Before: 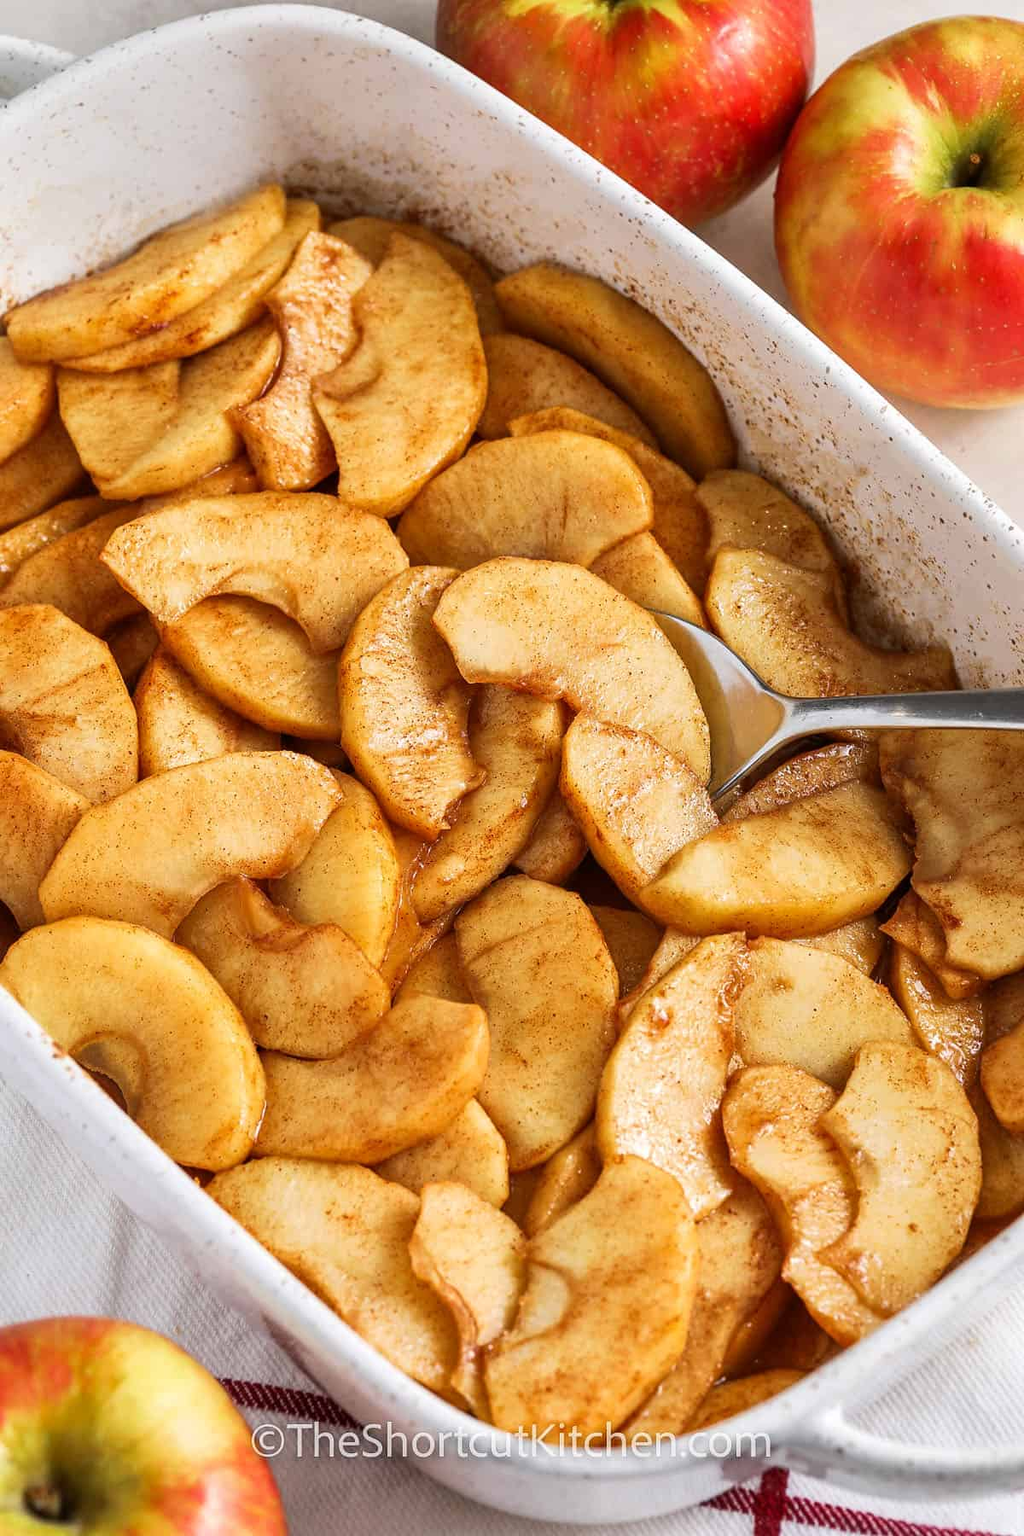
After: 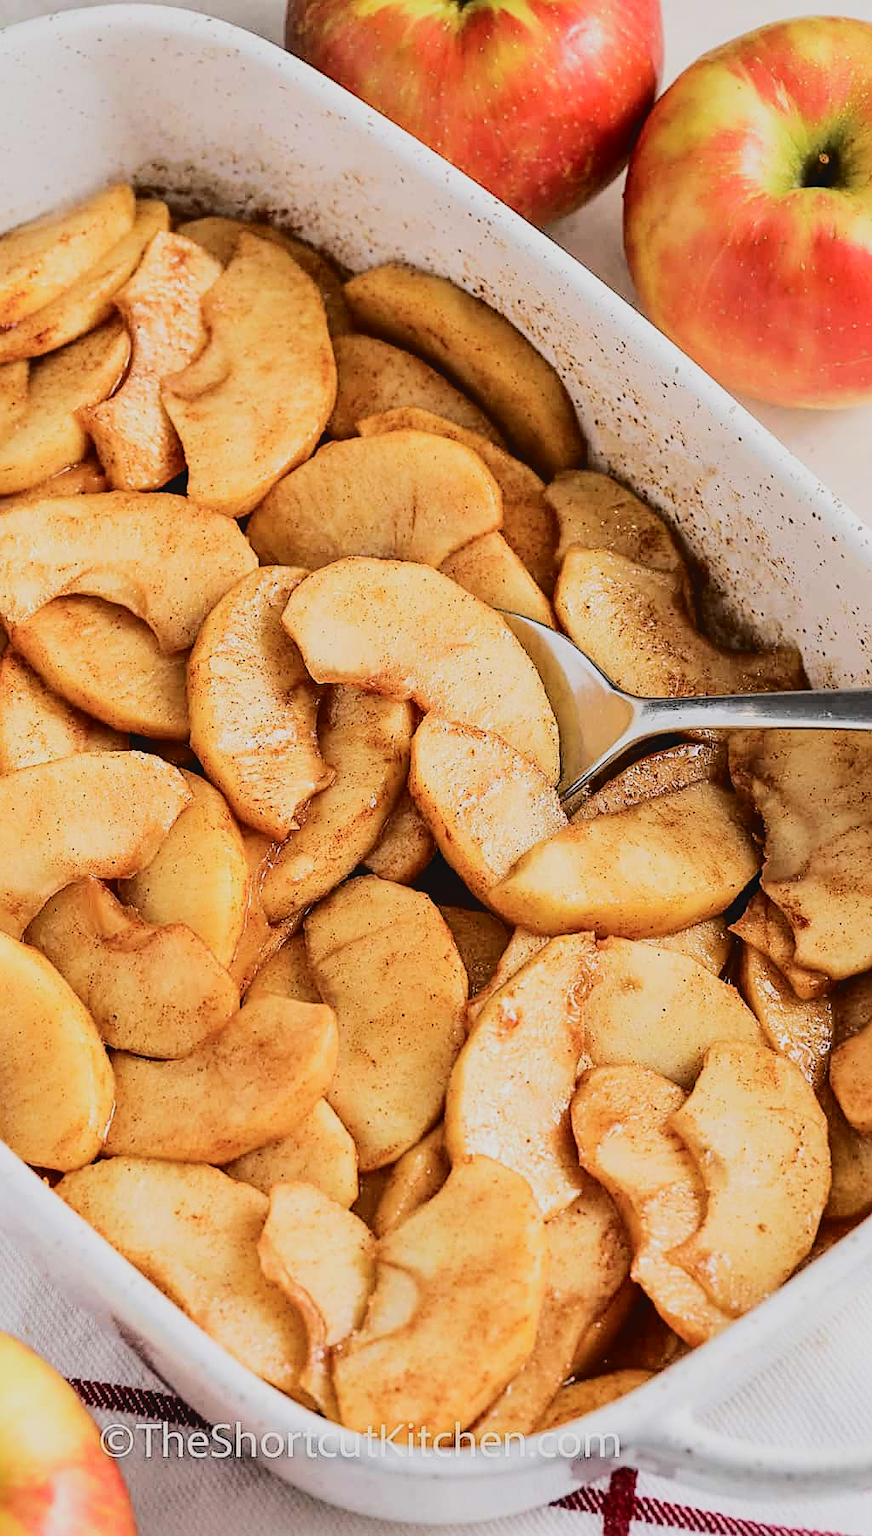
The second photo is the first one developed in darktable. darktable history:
crop and rotate: left 14.809%
filmic rgb: black relative exposure -7.65 EV, white relative exposure 4.56 EV, hardness 3.61
tone curve: curves: ch0 [(0, 0) (0.003, 0.047) (0.011, 0.05) (0.025, 0.053) (0.044, 0.057) (0.069, 0.062) (0.1, 0.084) (0.136, 0.115) (0.177, 0.159) (0.224, 0.216) (0.277, 0.289) (0.335, 0.382) (0.399, 0.474) (0.468, 0.561) (0.543, 0.636) (0.623, 0.705) (0.709, 0.778) (0.801, 0.847) (0.898, 0.916) (1, 1)], color space Lab, independent channels, preserve colors none
sharpen: on, module defaults
